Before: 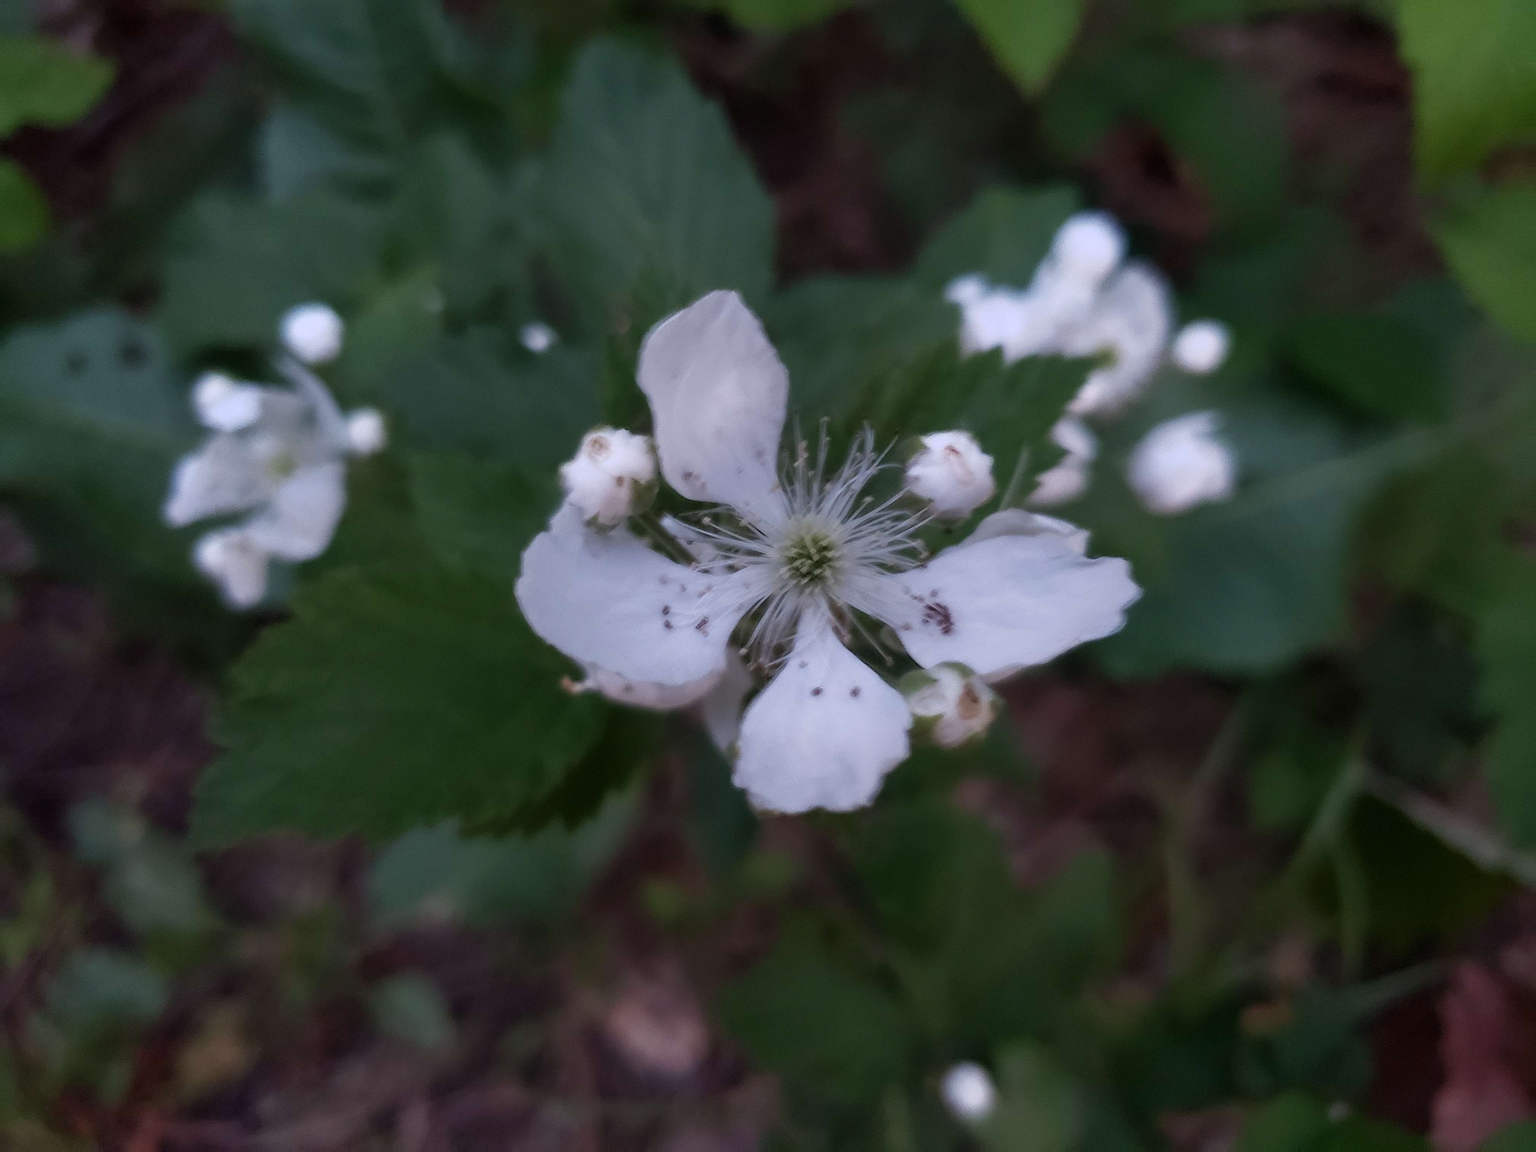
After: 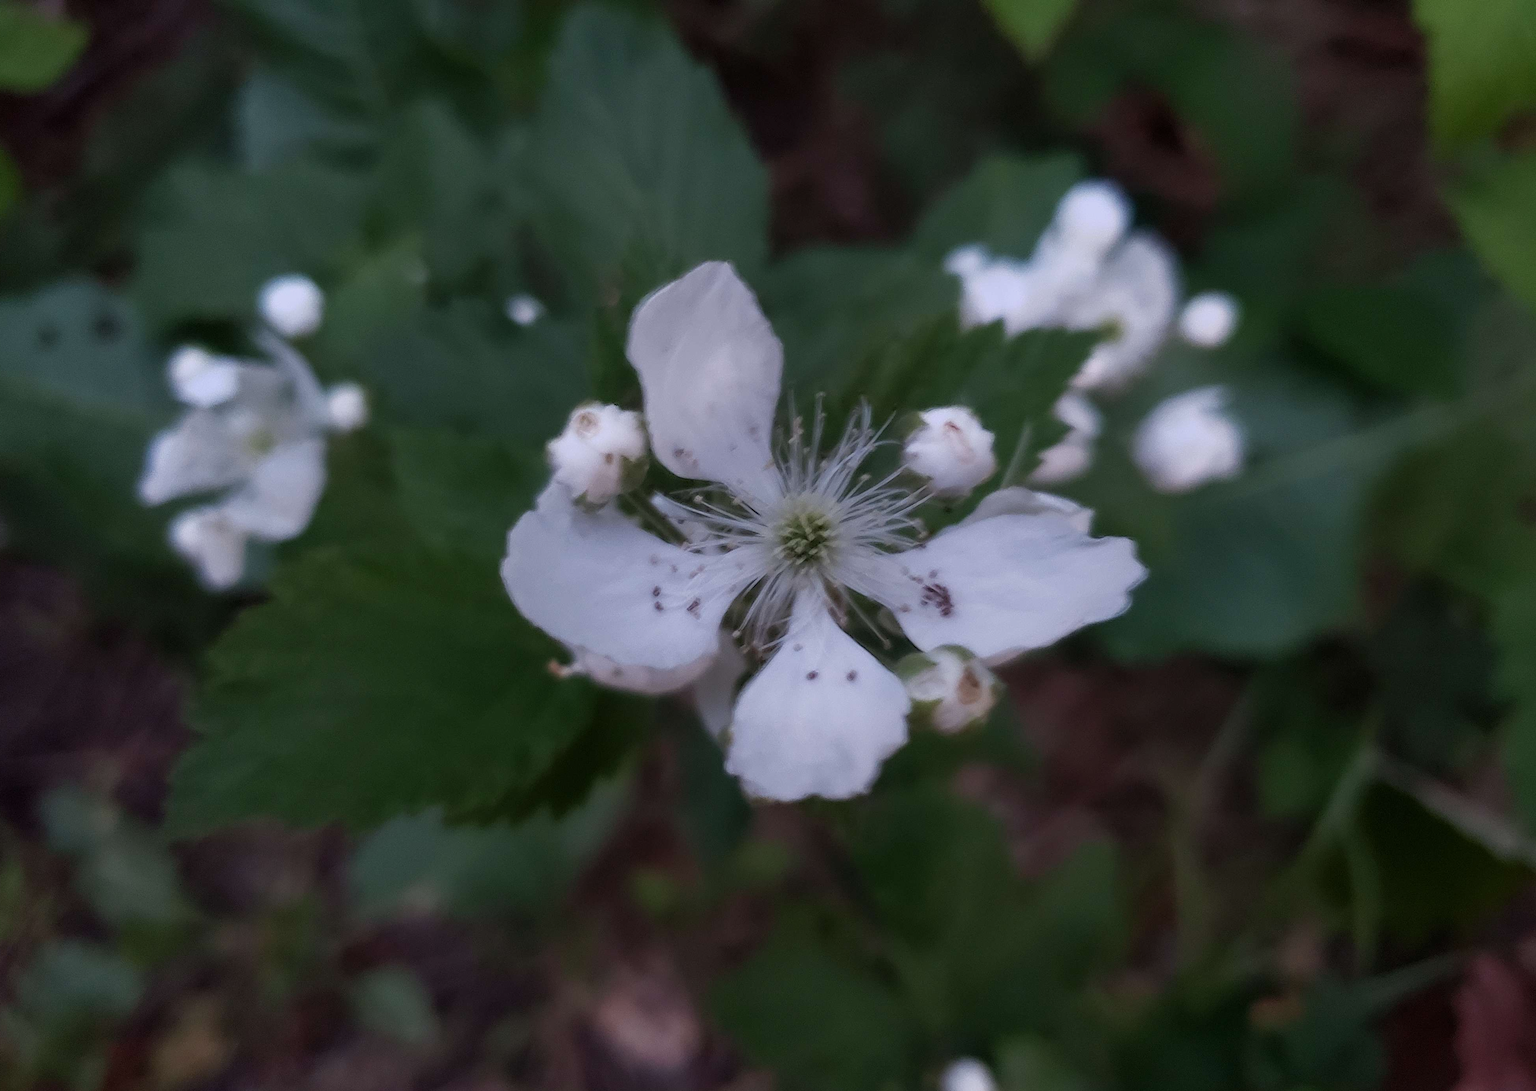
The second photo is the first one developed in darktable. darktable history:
exposure: exposure -0.157 EV, compensate highlight preservation false
crop: left 1.964%, top 3.251%, right 1.122%, bottom 4.933%
